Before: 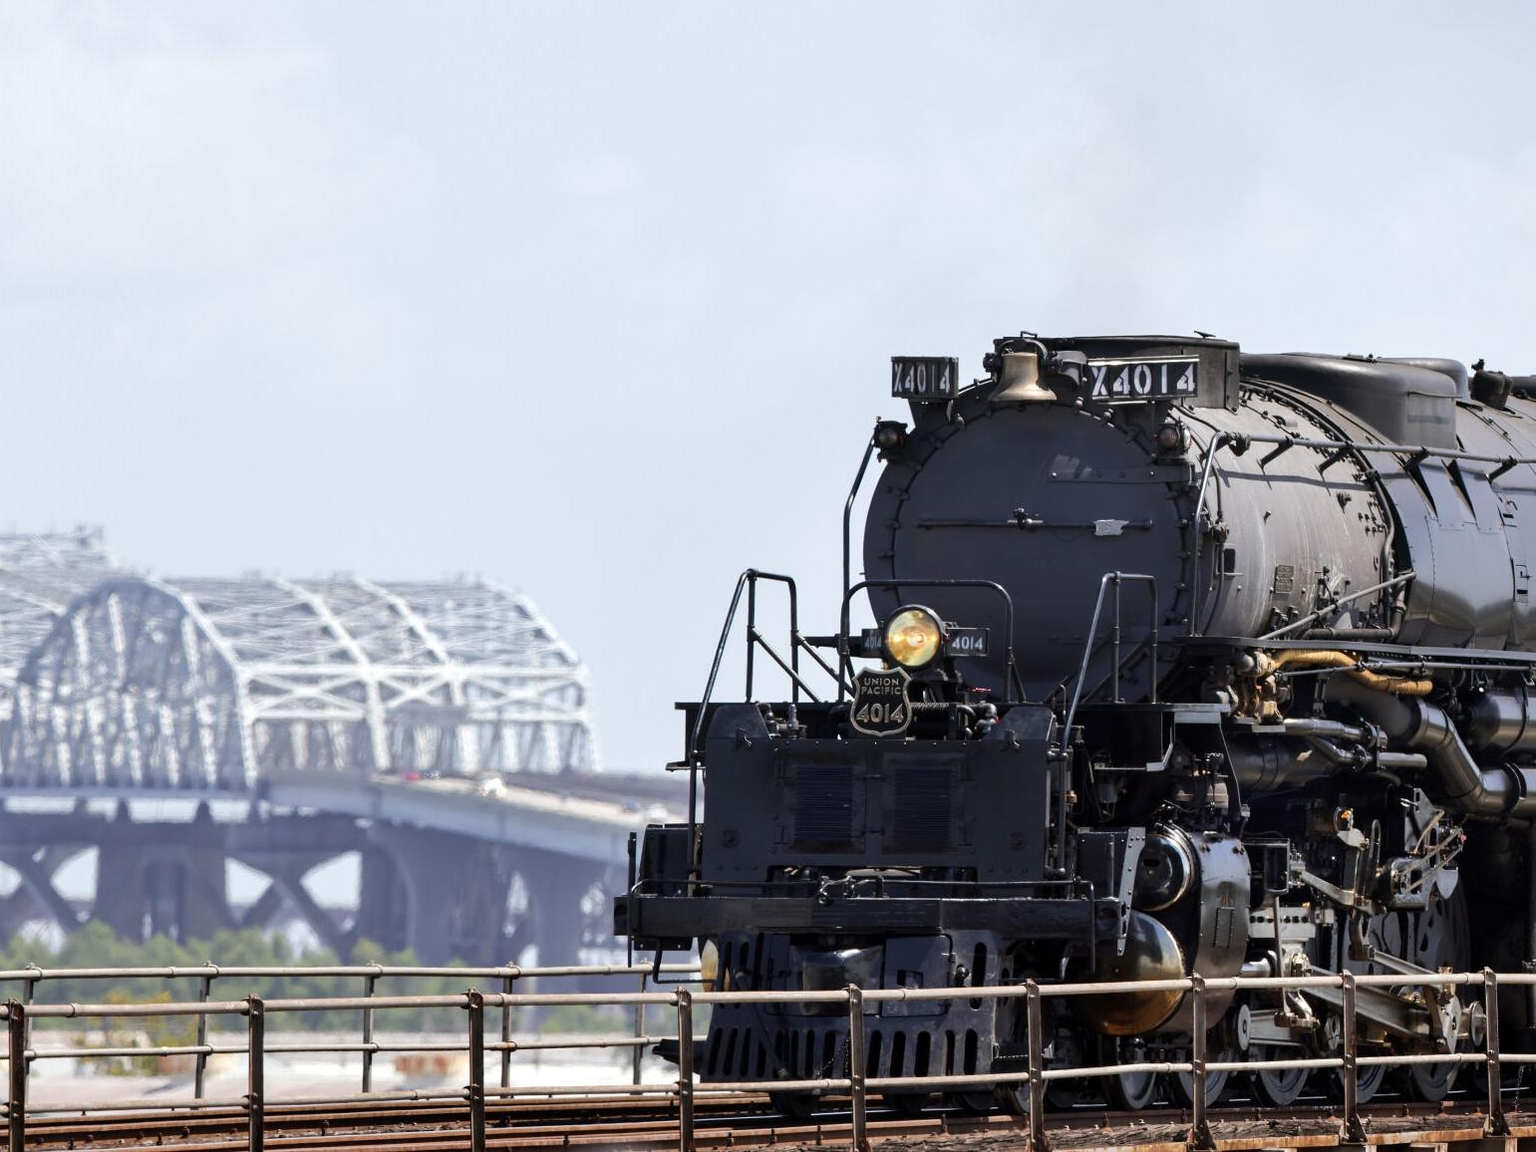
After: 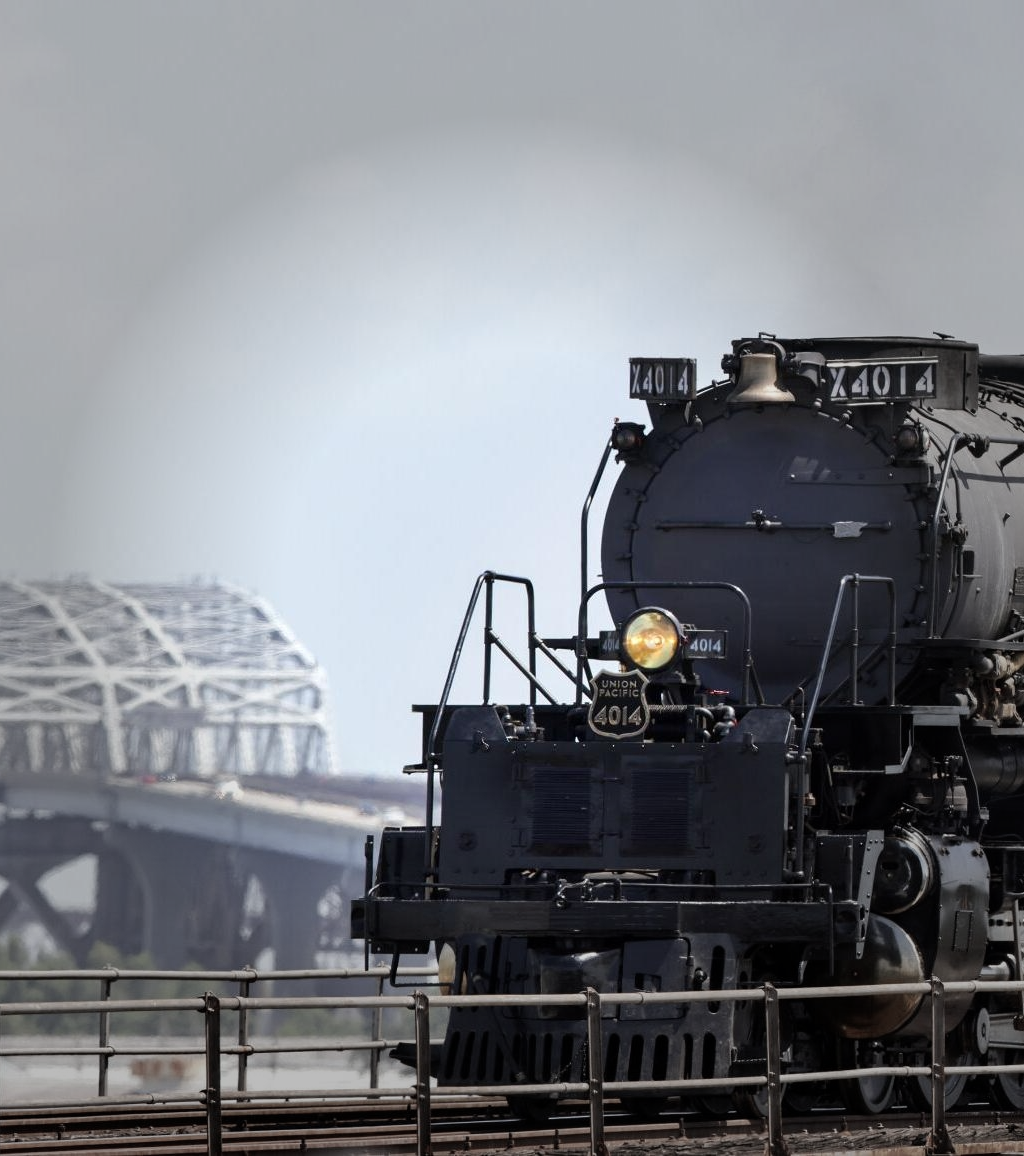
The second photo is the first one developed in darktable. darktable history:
vignetting: fall-off start 39.7%, fall-off radius 40.57%
crop: left 17.238%, right 16.286%
